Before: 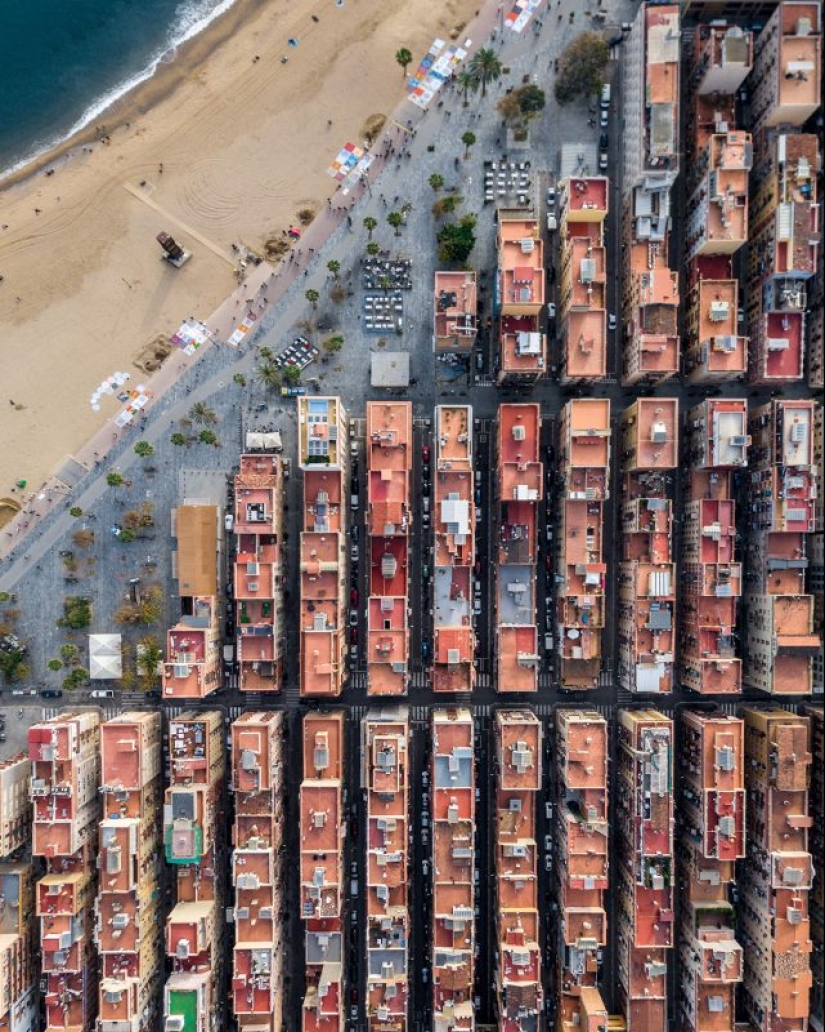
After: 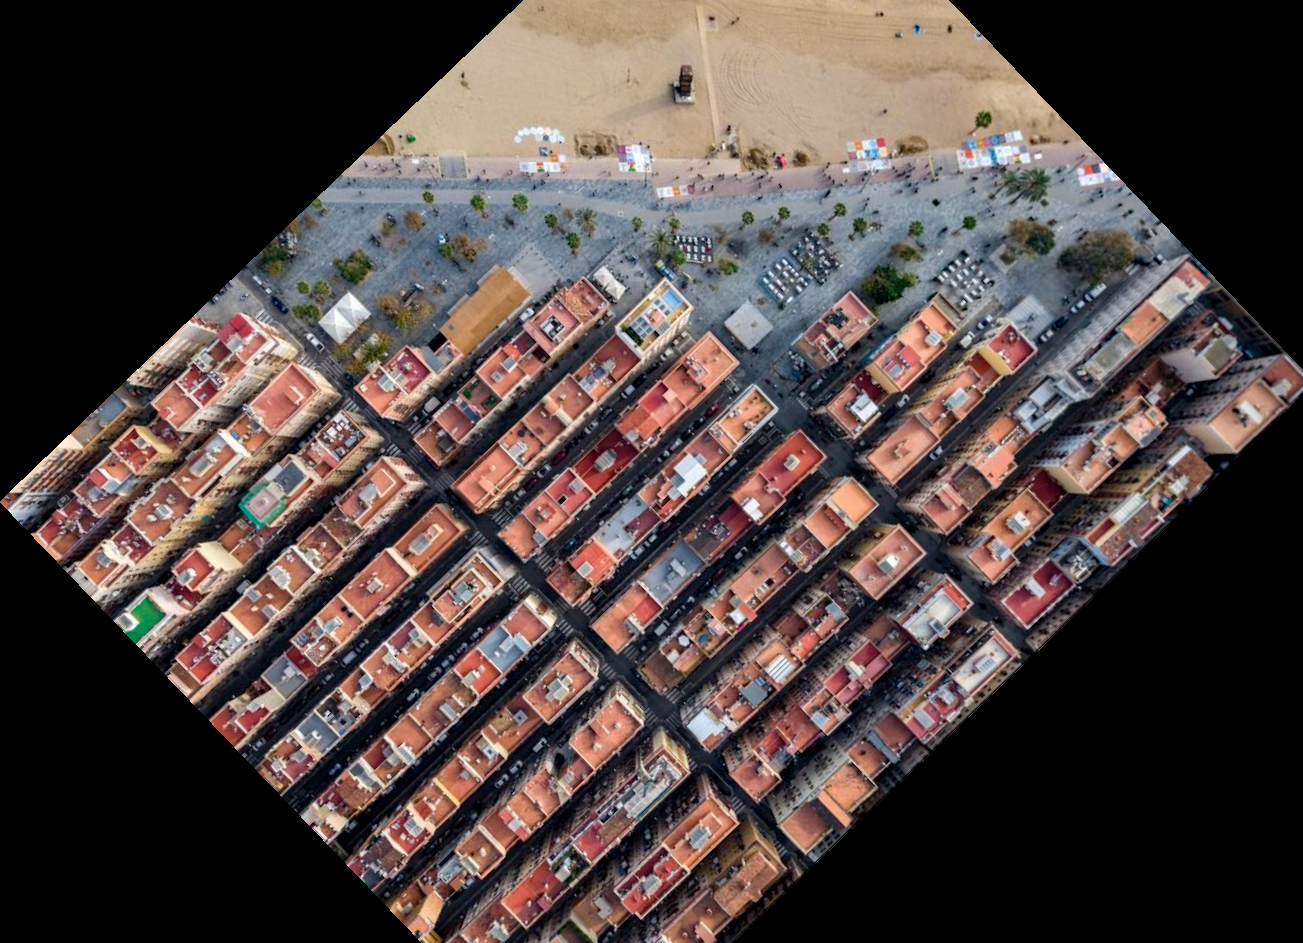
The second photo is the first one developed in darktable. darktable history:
color balance rgb: on, module defaults
haze removal: compatibility mode true, adaptive false
crop and rotate: angle -46.26°, top 16.234%, right 0.912%, bottom 11.704%
